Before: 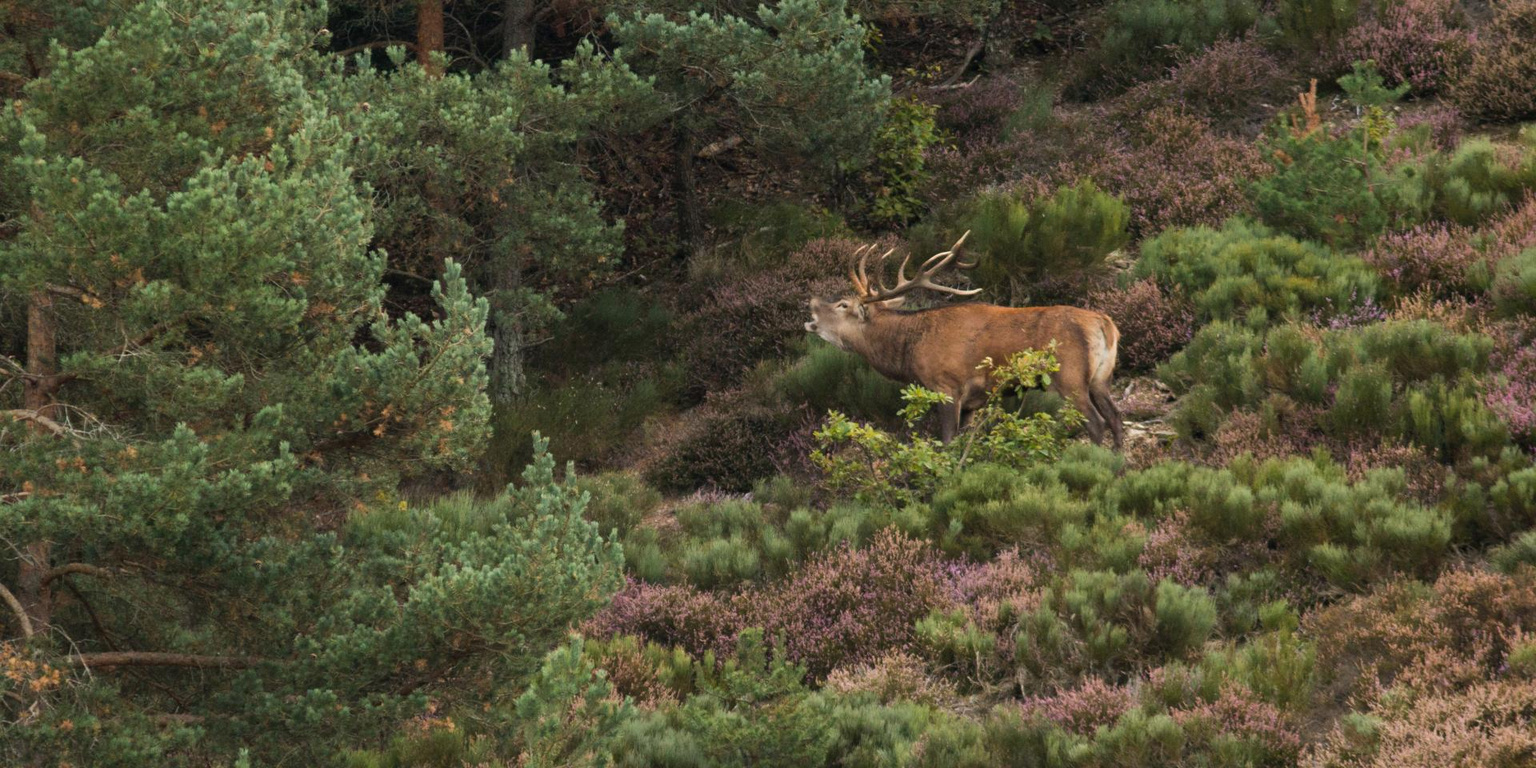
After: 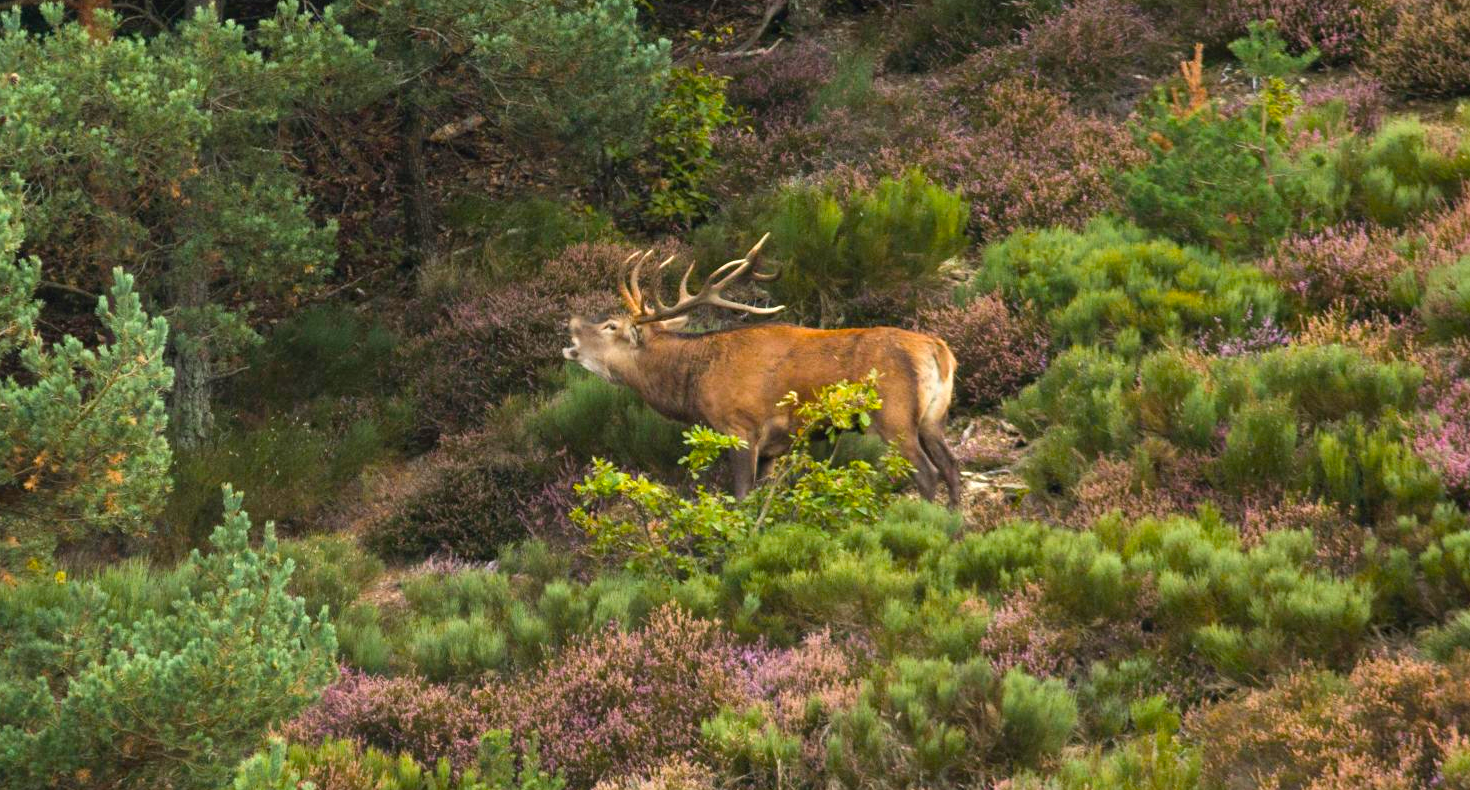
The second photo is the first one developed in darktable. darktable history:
white balance: red 0.978, blue 0.999
crop: left 23.095%, top 5.827%, bottom 11.854%
exposure: exposure 0.6 EV, compensate highlight preservation false
color balance rgb: perceptual saturation grading › global saturation 25%, global vibrance 20%
